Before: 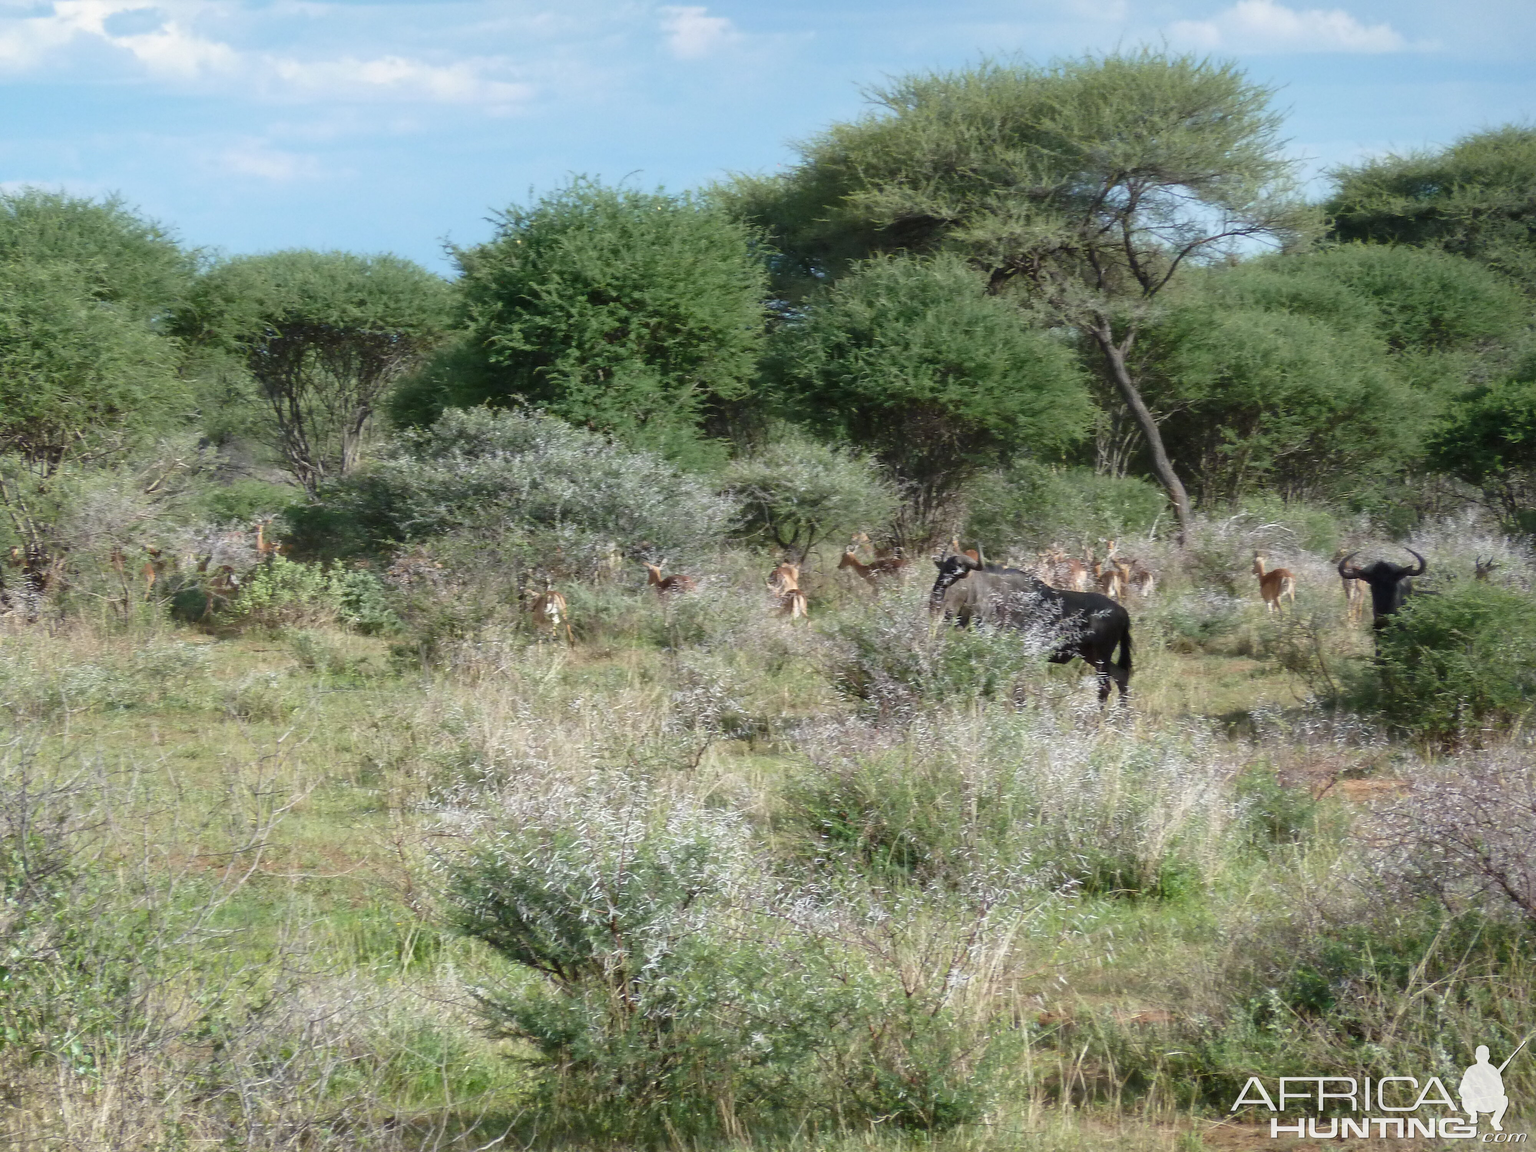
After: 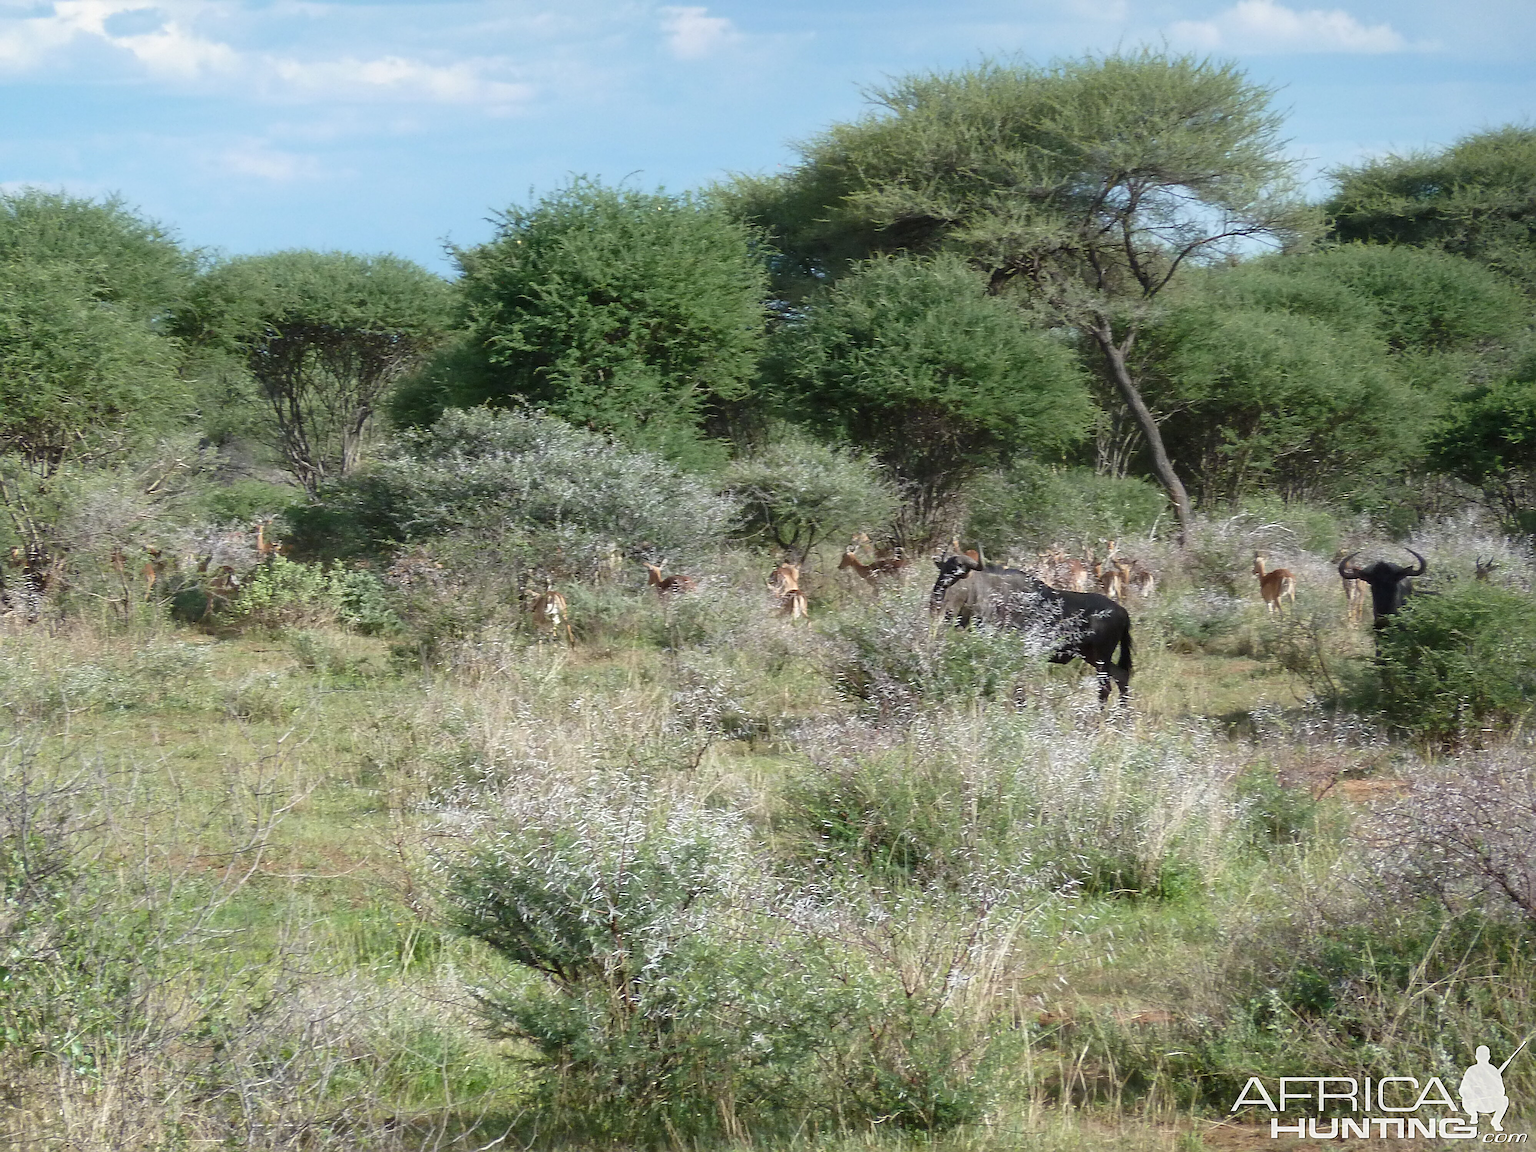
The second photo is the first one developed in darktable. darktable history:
sharpen: radius 3.137
